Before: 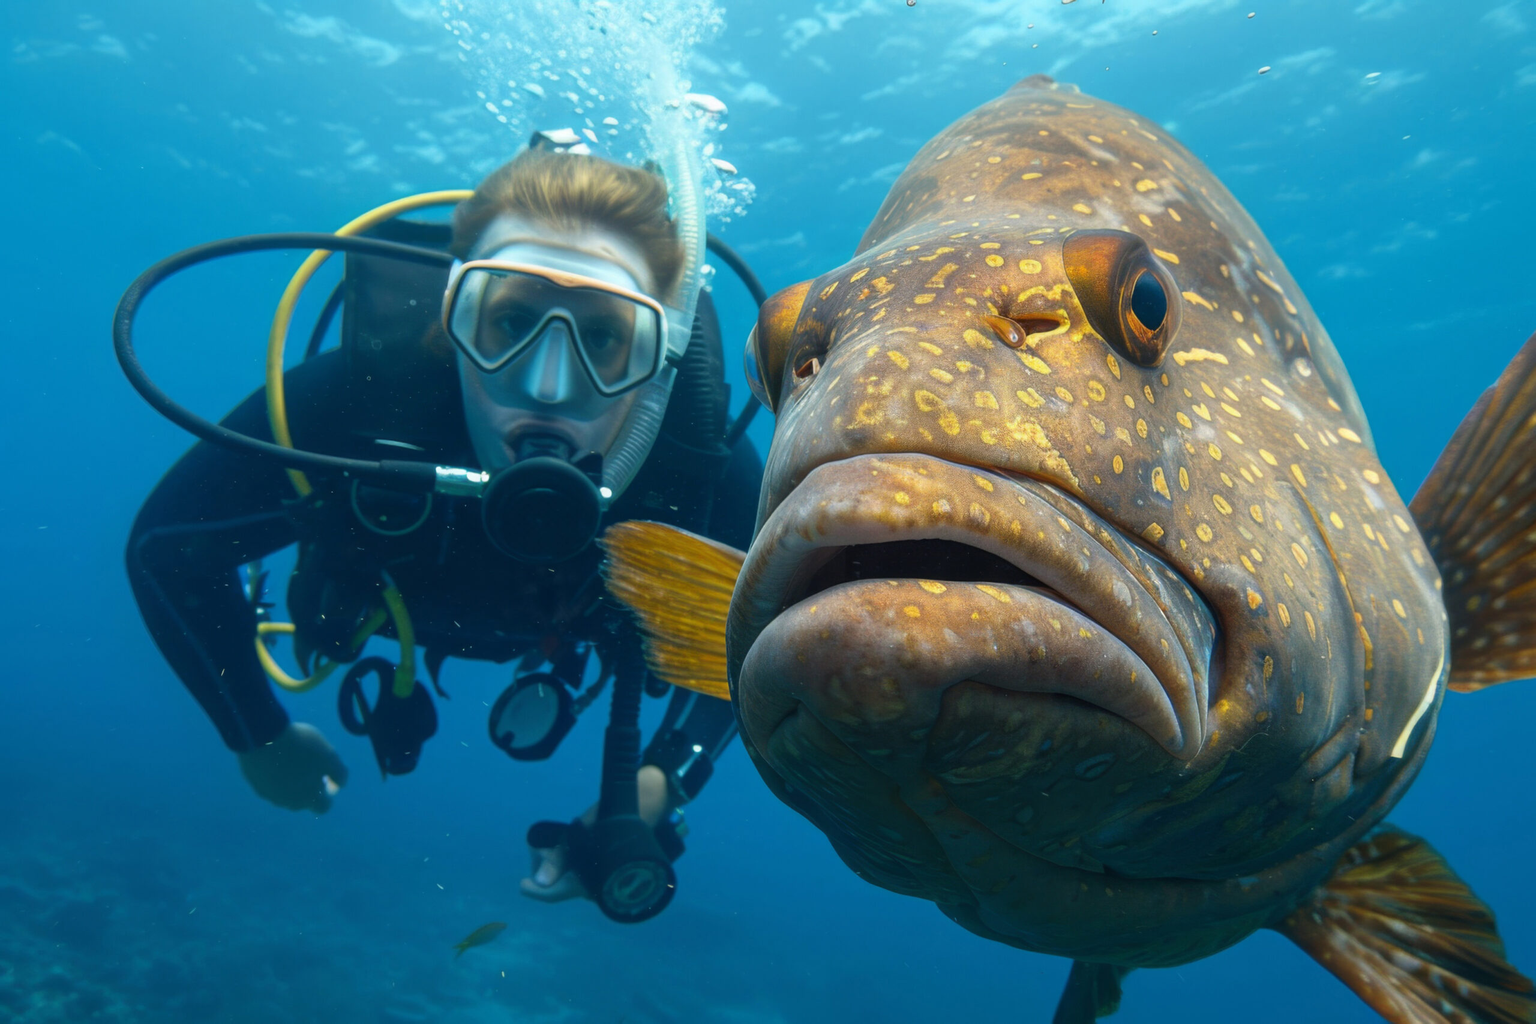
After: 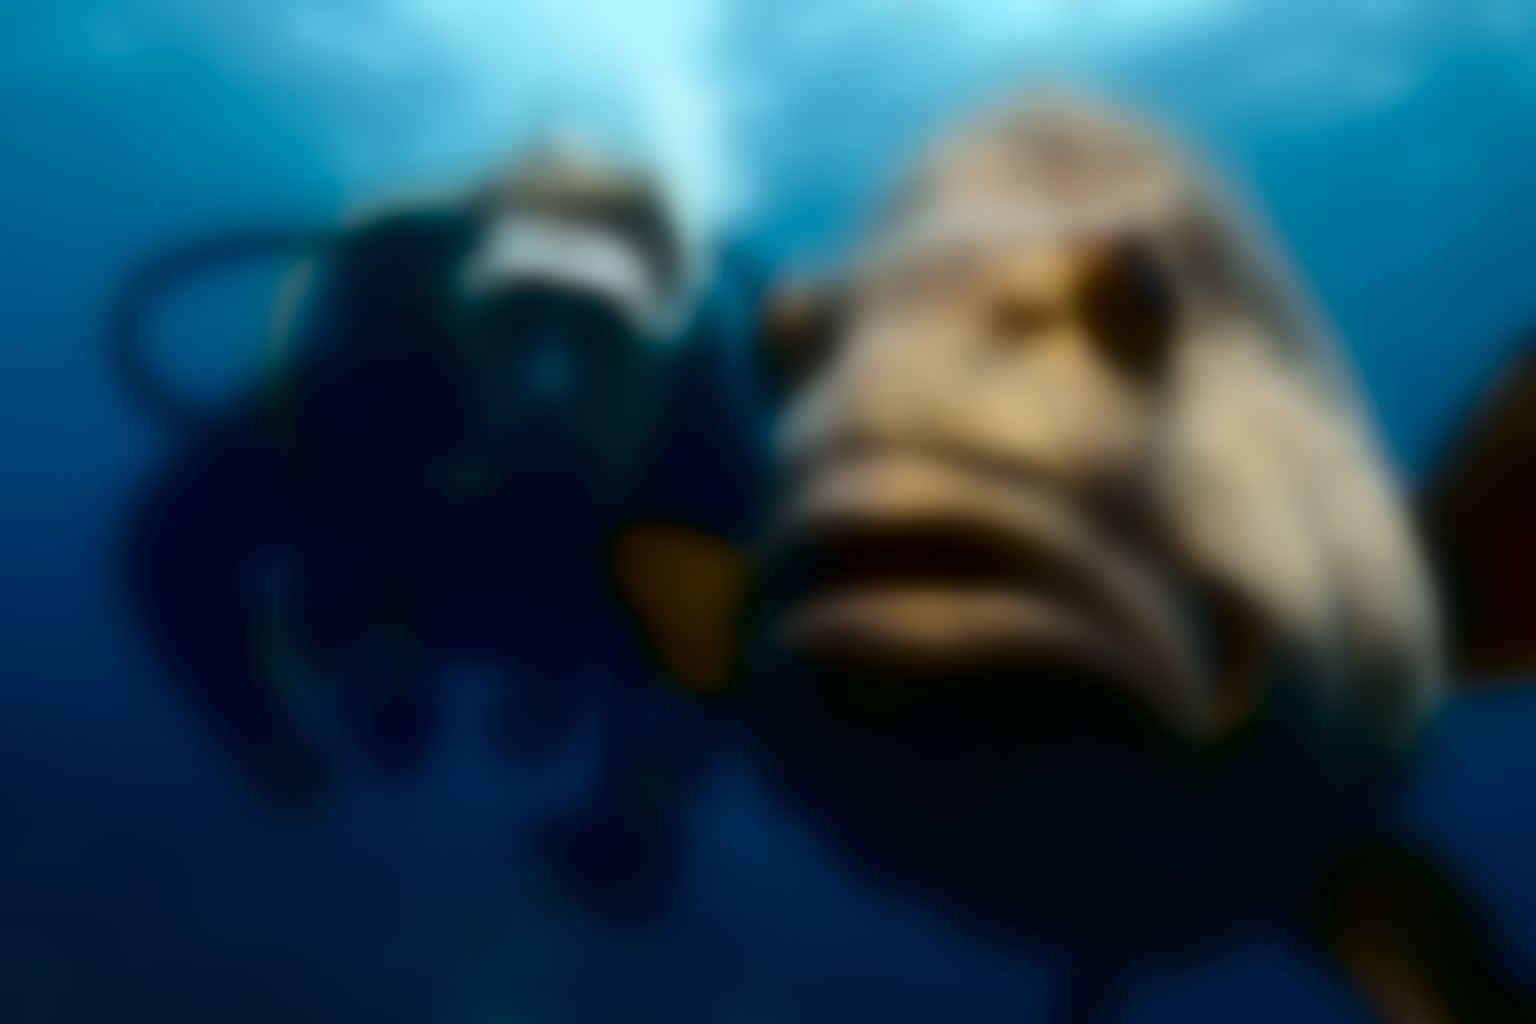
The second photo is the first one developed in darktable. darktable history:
lowpass: radius 31.92, contrast 1.72, brightness -0.98, saturation 0.94
sharpen: amount 0.6
tone equalizer: on, module defaults
